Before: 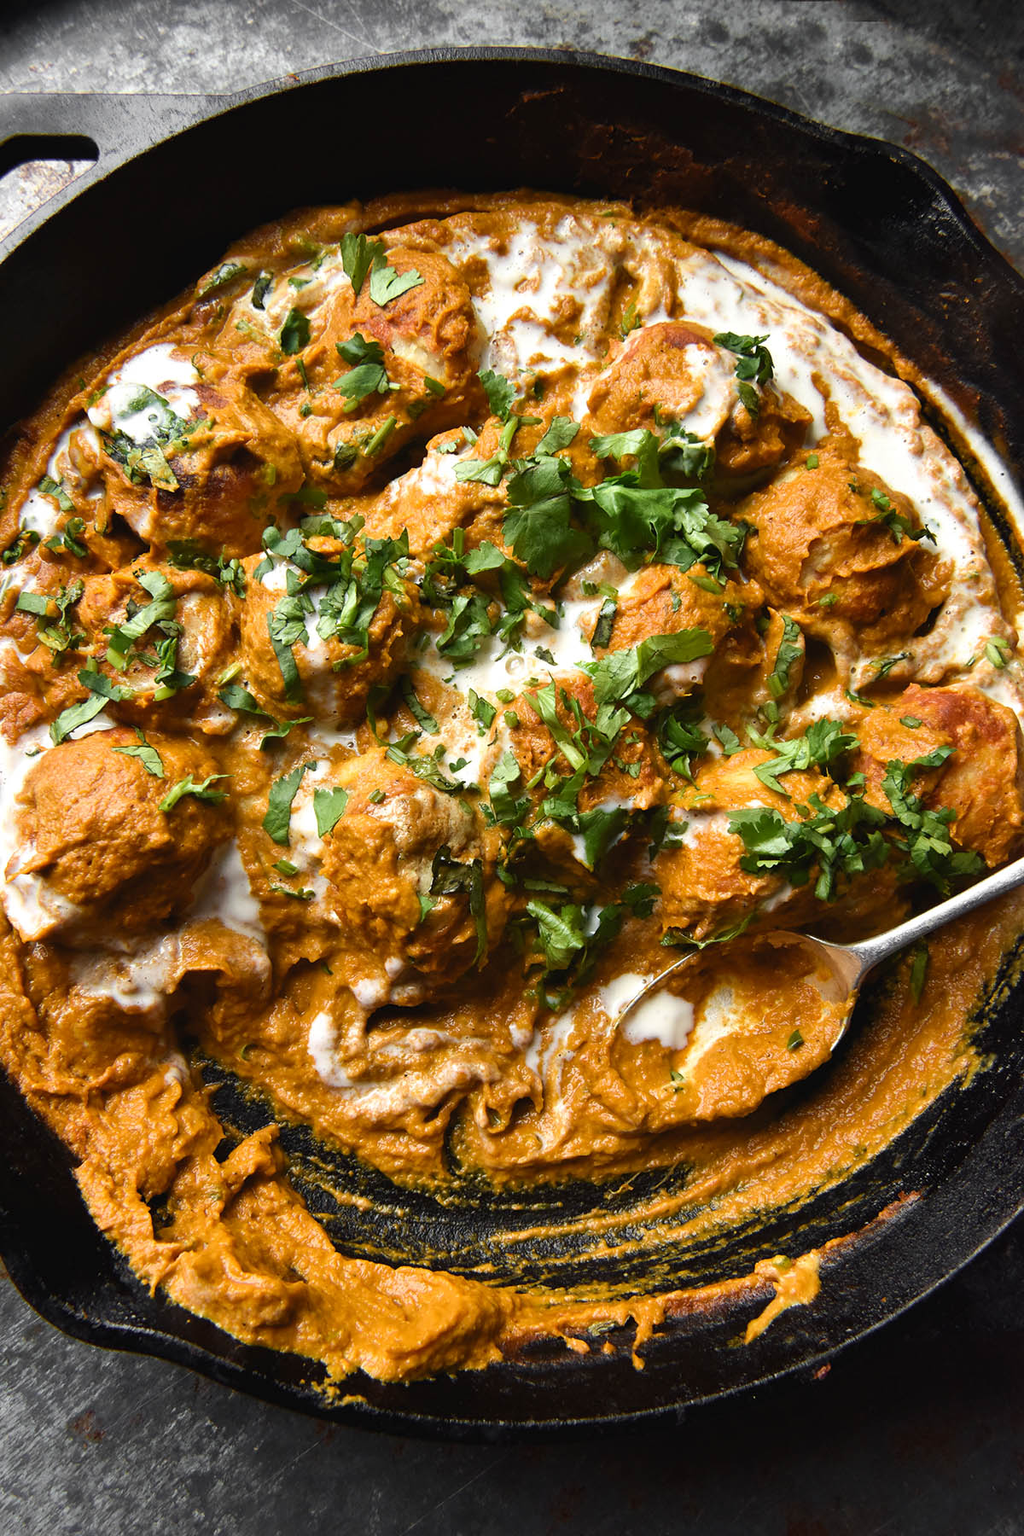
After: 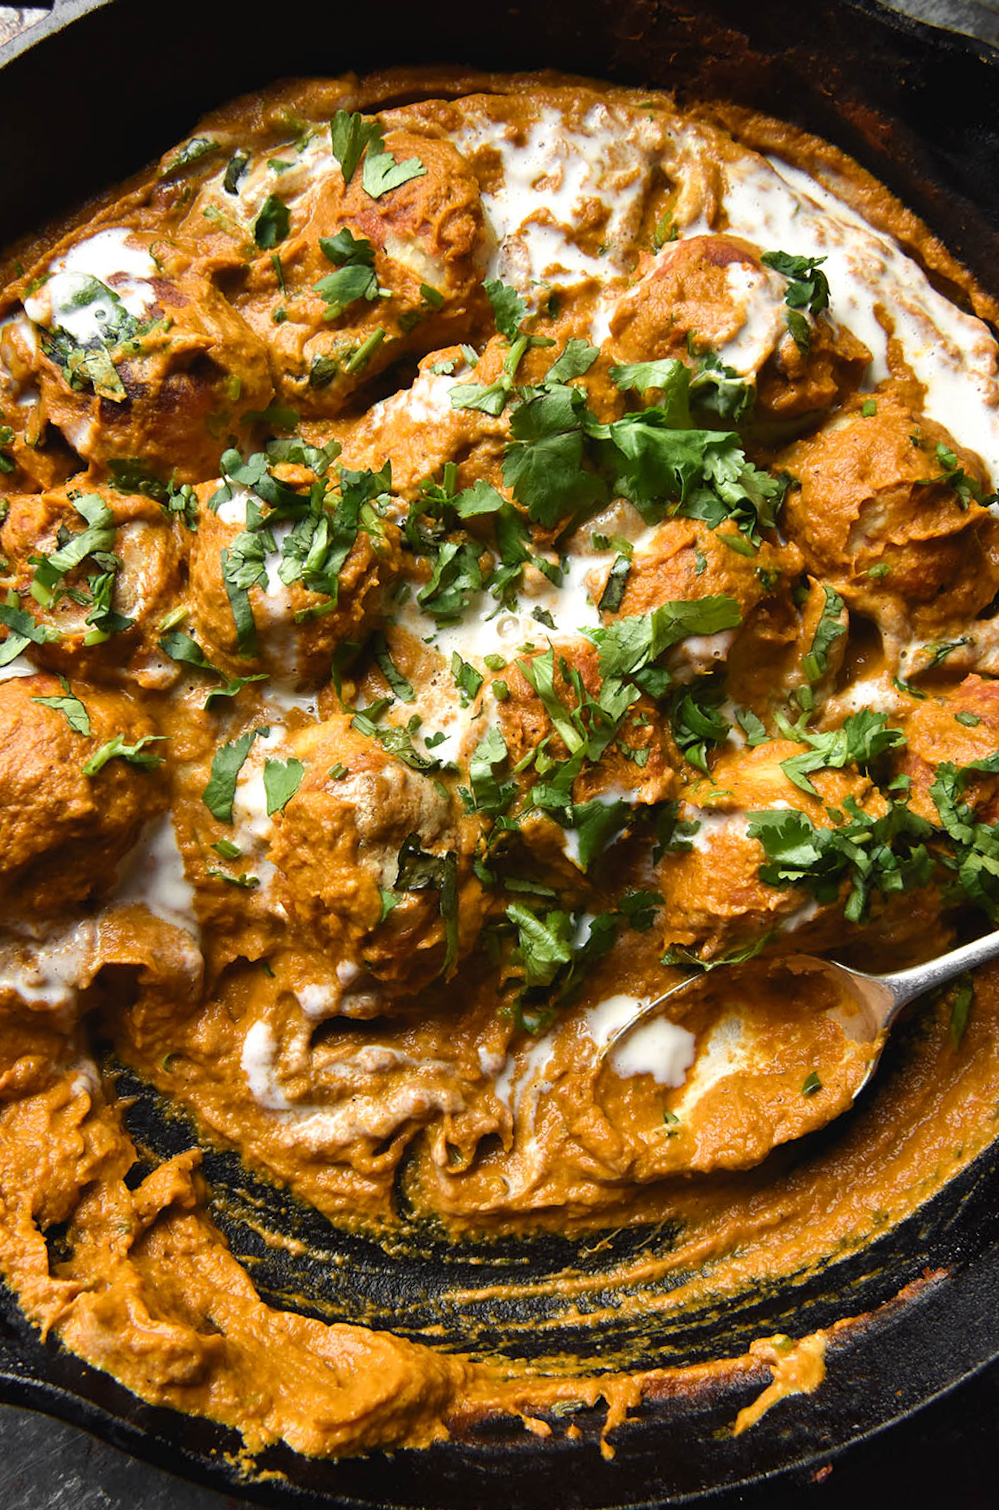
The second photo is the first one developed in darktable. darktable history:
crop and rotate: angle -3.14°, left 5.21%, top 5.18%, right 4.759%, bottom 4.123%
